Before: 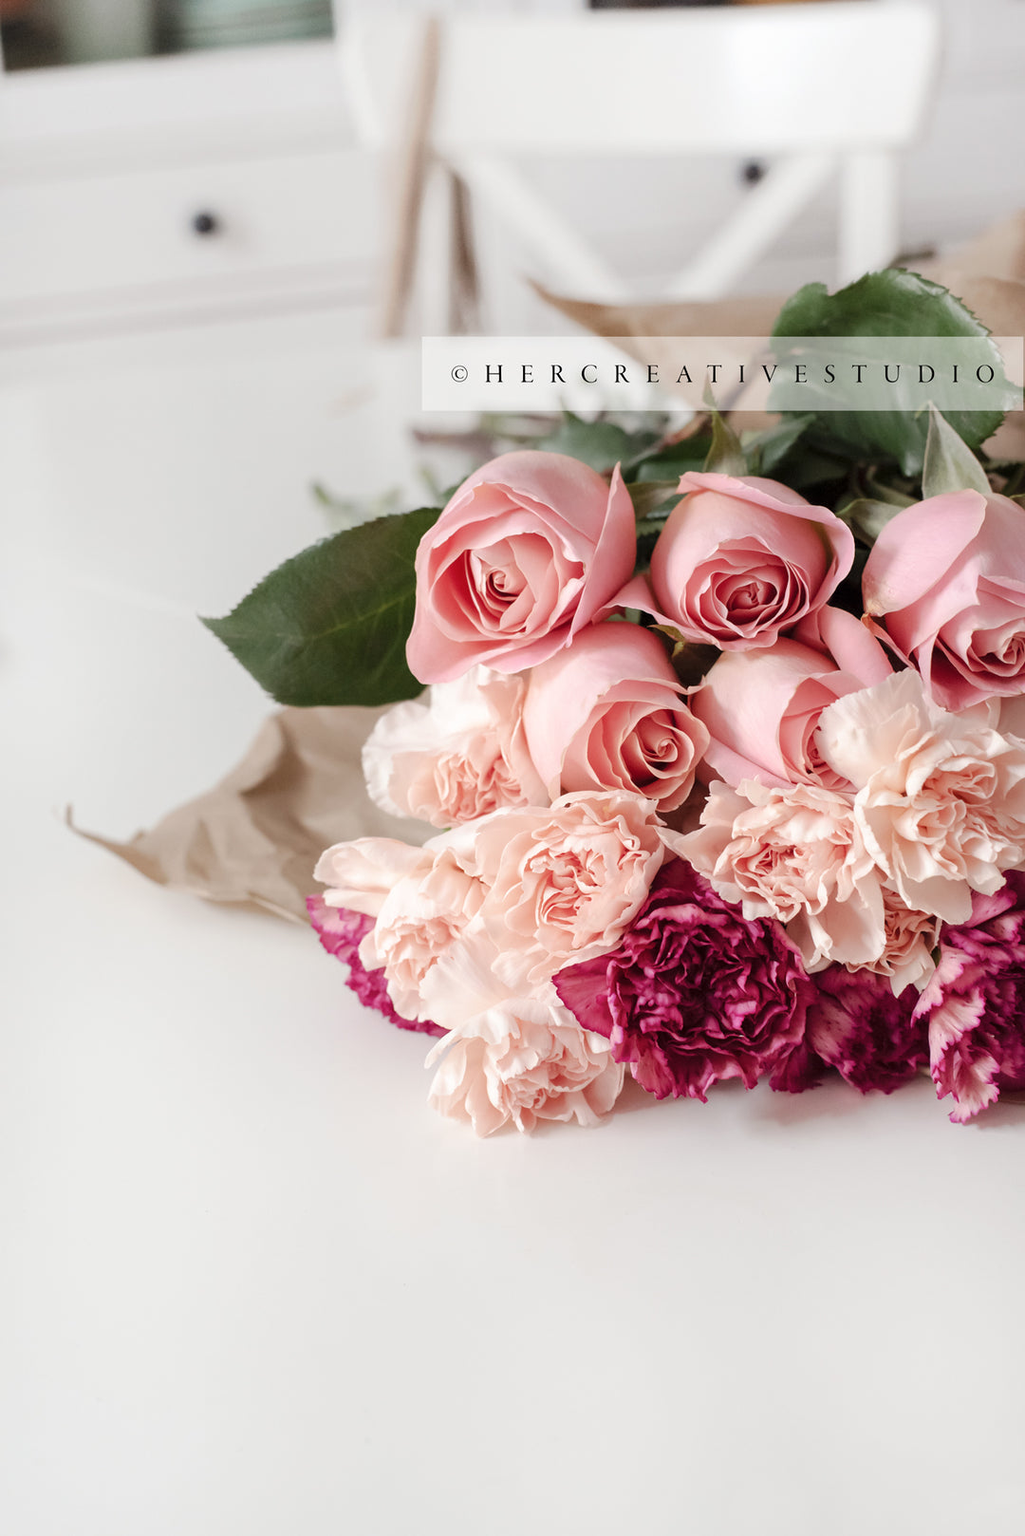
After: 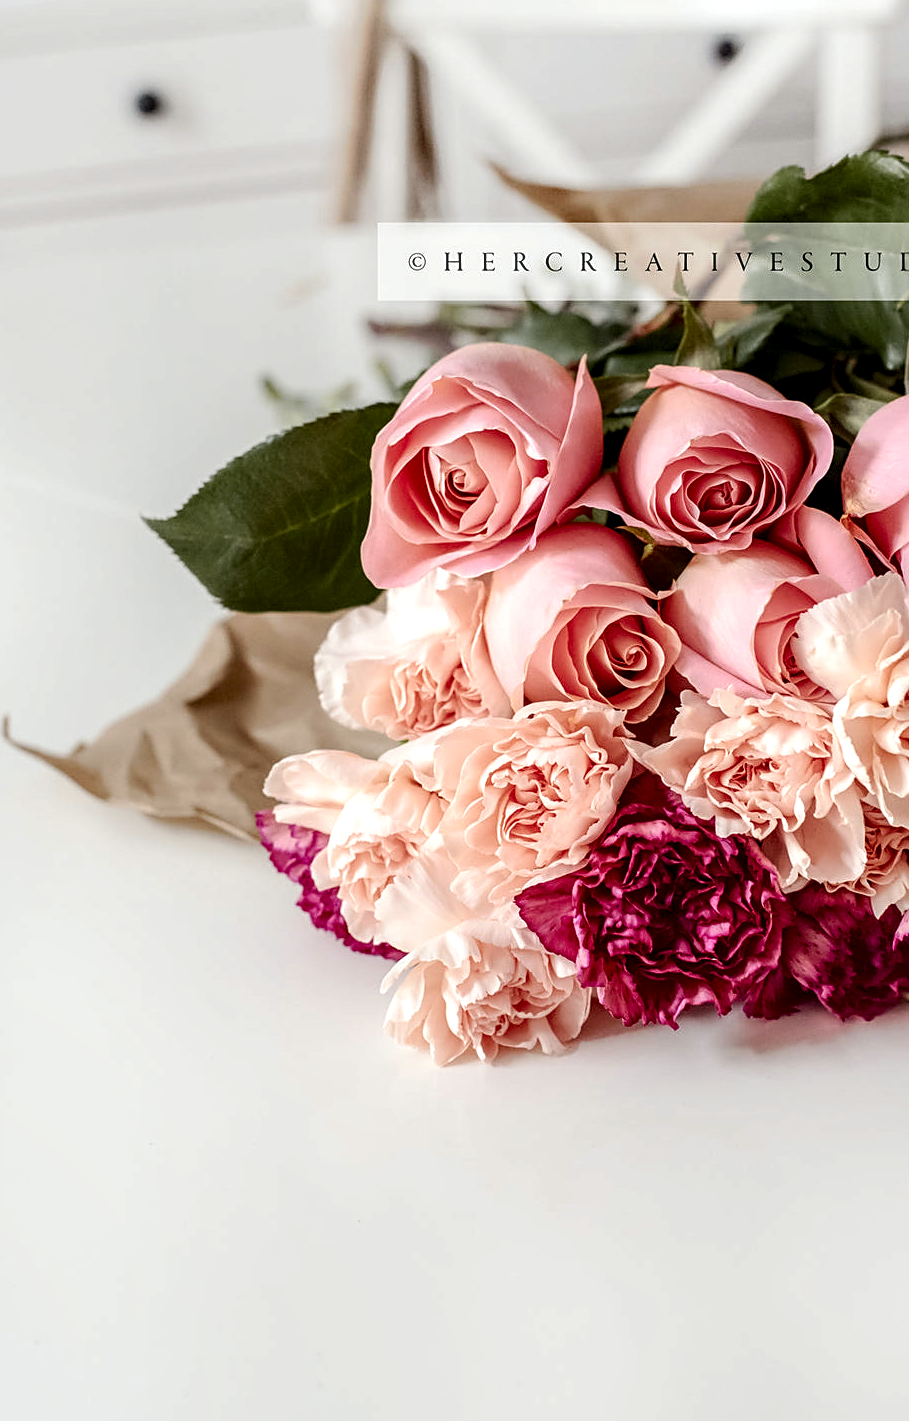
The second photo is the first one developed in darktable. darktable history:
crop: left 6.262%, top 8.188%, right 9.54%, bottom 3.948%
local contrast: detail 150%
sharpen: amount 0.483
tone curve: curves: ch0 [(0, 0) (0.227, 0.17) (0.766, 0.774) (1, 1)]; ch1 [(0, 0) (0.114, 0.127) (0.437, 0.452) (0.498, 0.495) (0.579, 0.602) (1, 1)]; ch2 [(0, 0) (0.233, 0.259) (0.493, 0.492) (0.568, 0.596) (1, 1)], color space Lab, independent channels, preserve colors none
